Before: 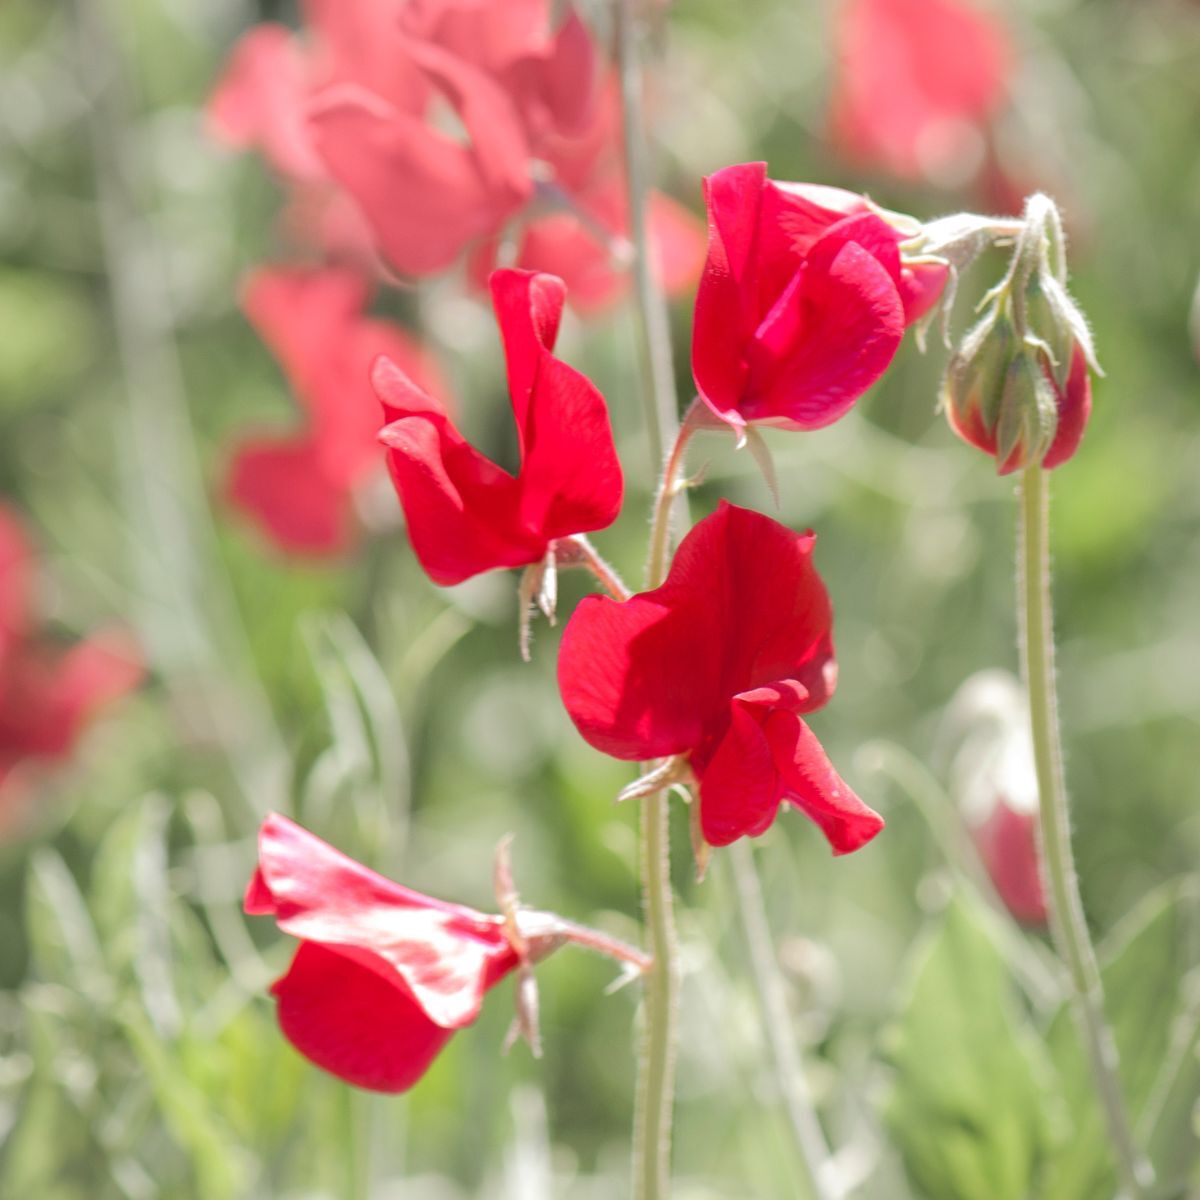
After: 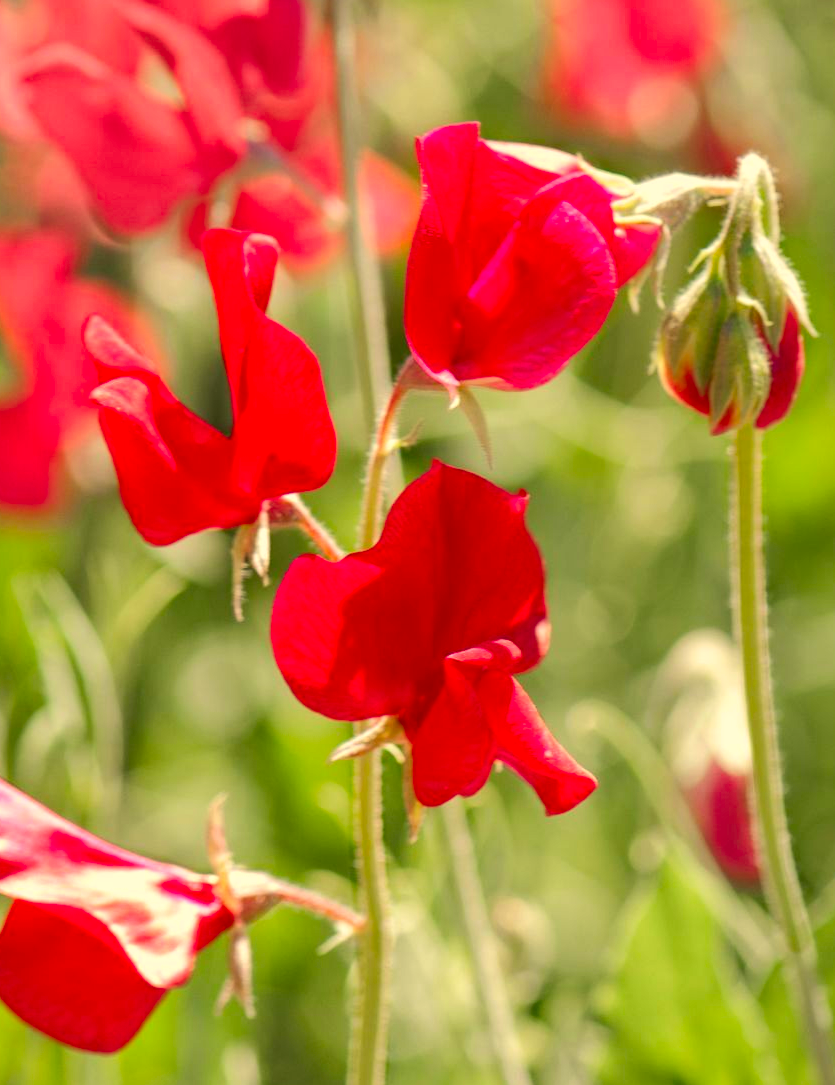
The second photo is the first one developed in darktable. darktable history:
crop and rotate: left 23.999%, top 3.384%, right 6.373%, bottom 6.193%
shadows and highlights: shadows 52.61, soften with gaussian
haze removal: adaptive false
color correction: highlights a* 2.44, highlights b* 22.68
contrast brightness saturation: contrast 0.155, saturation 0.312
